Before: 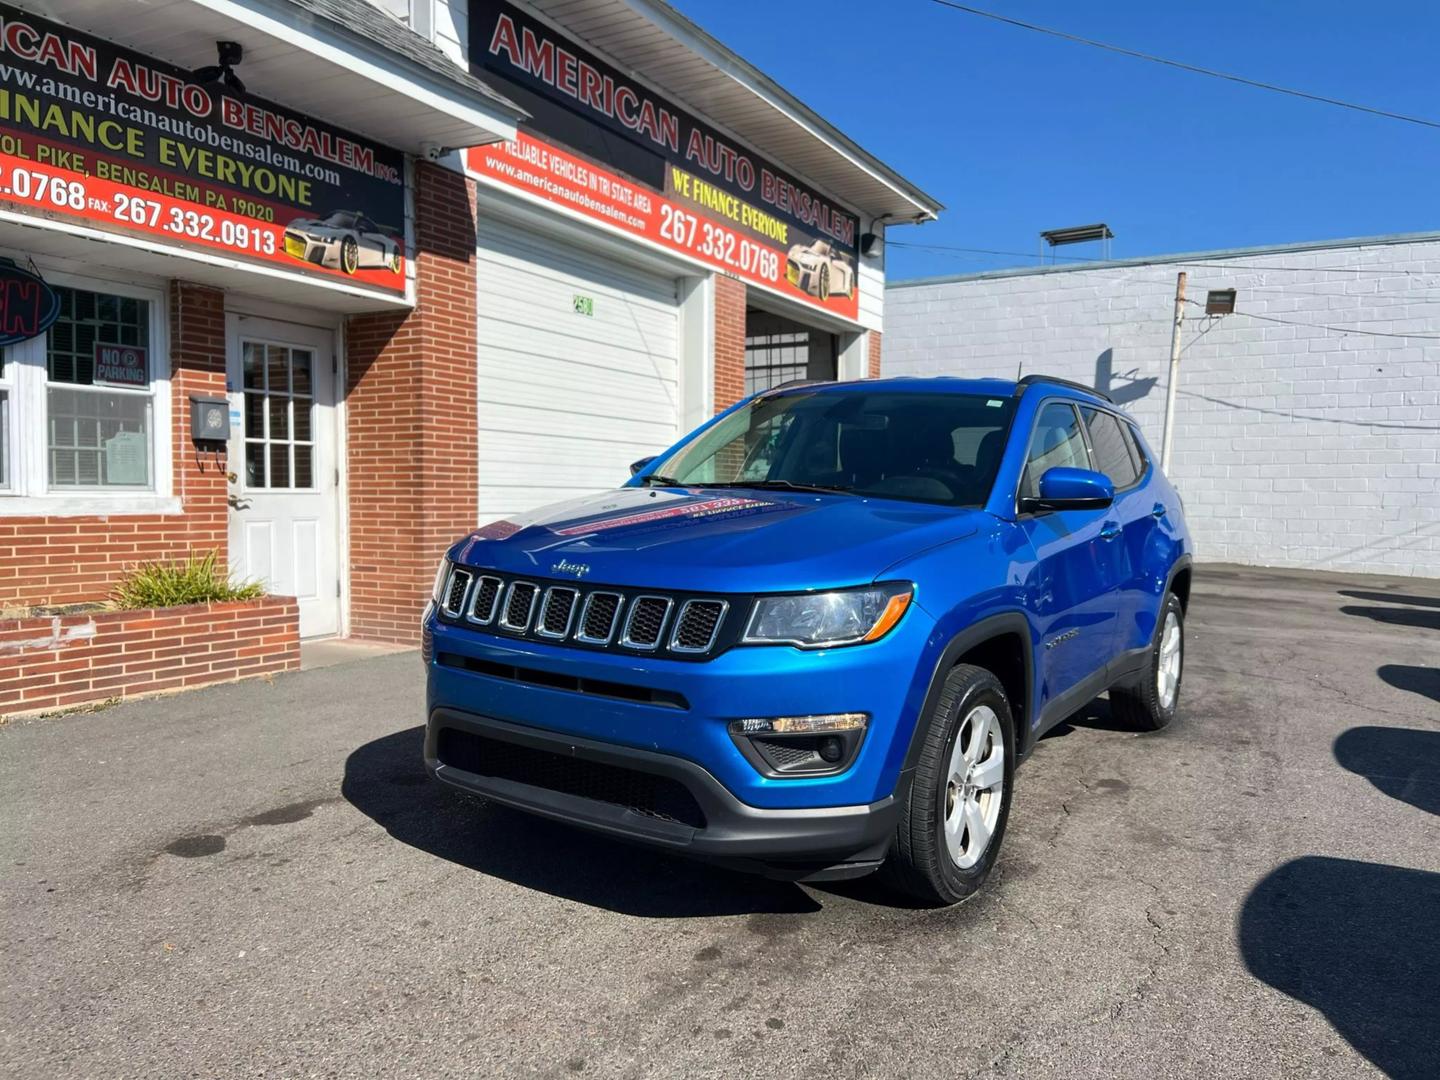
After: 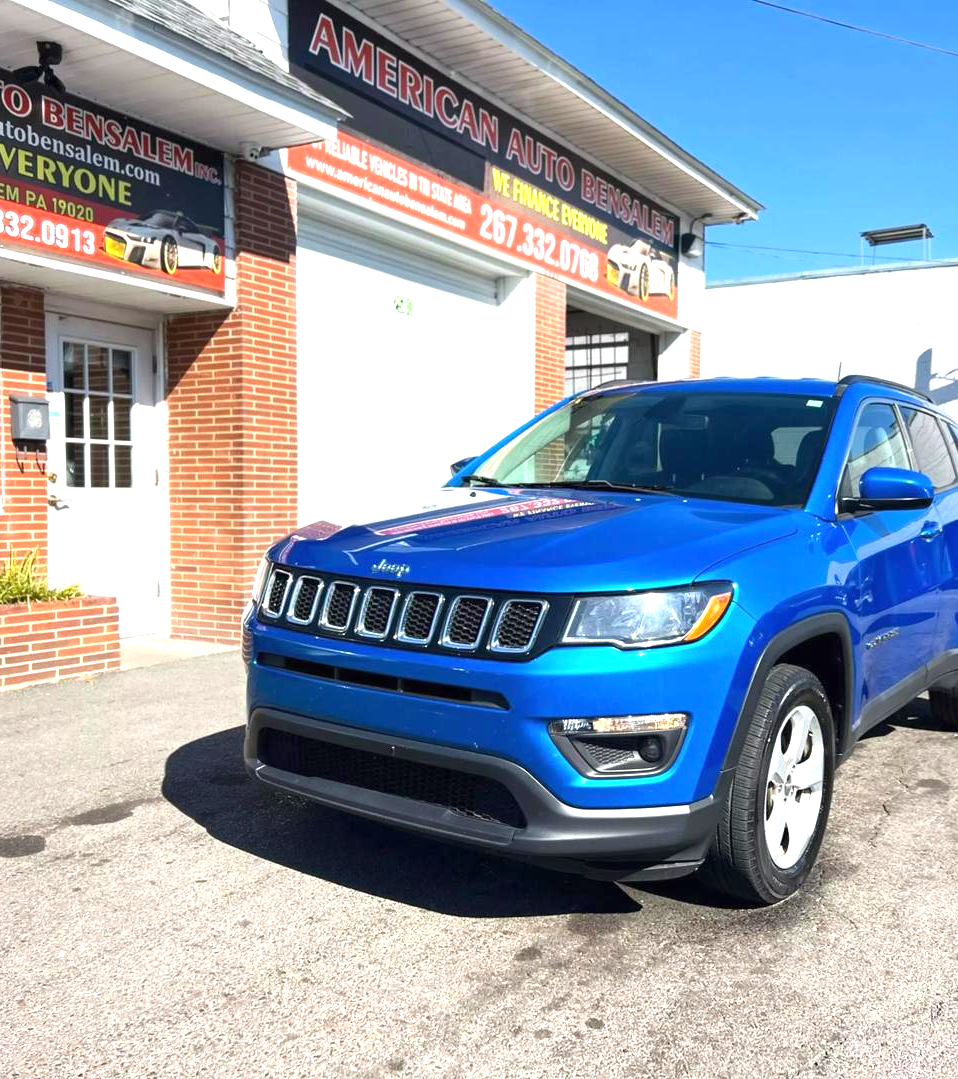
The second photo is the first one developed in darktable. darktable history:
crop and rotate: left 12.523%, right 20.886%
exposure: black level correction 0, exposure 1.2 EV, compensate highlight preservation false
